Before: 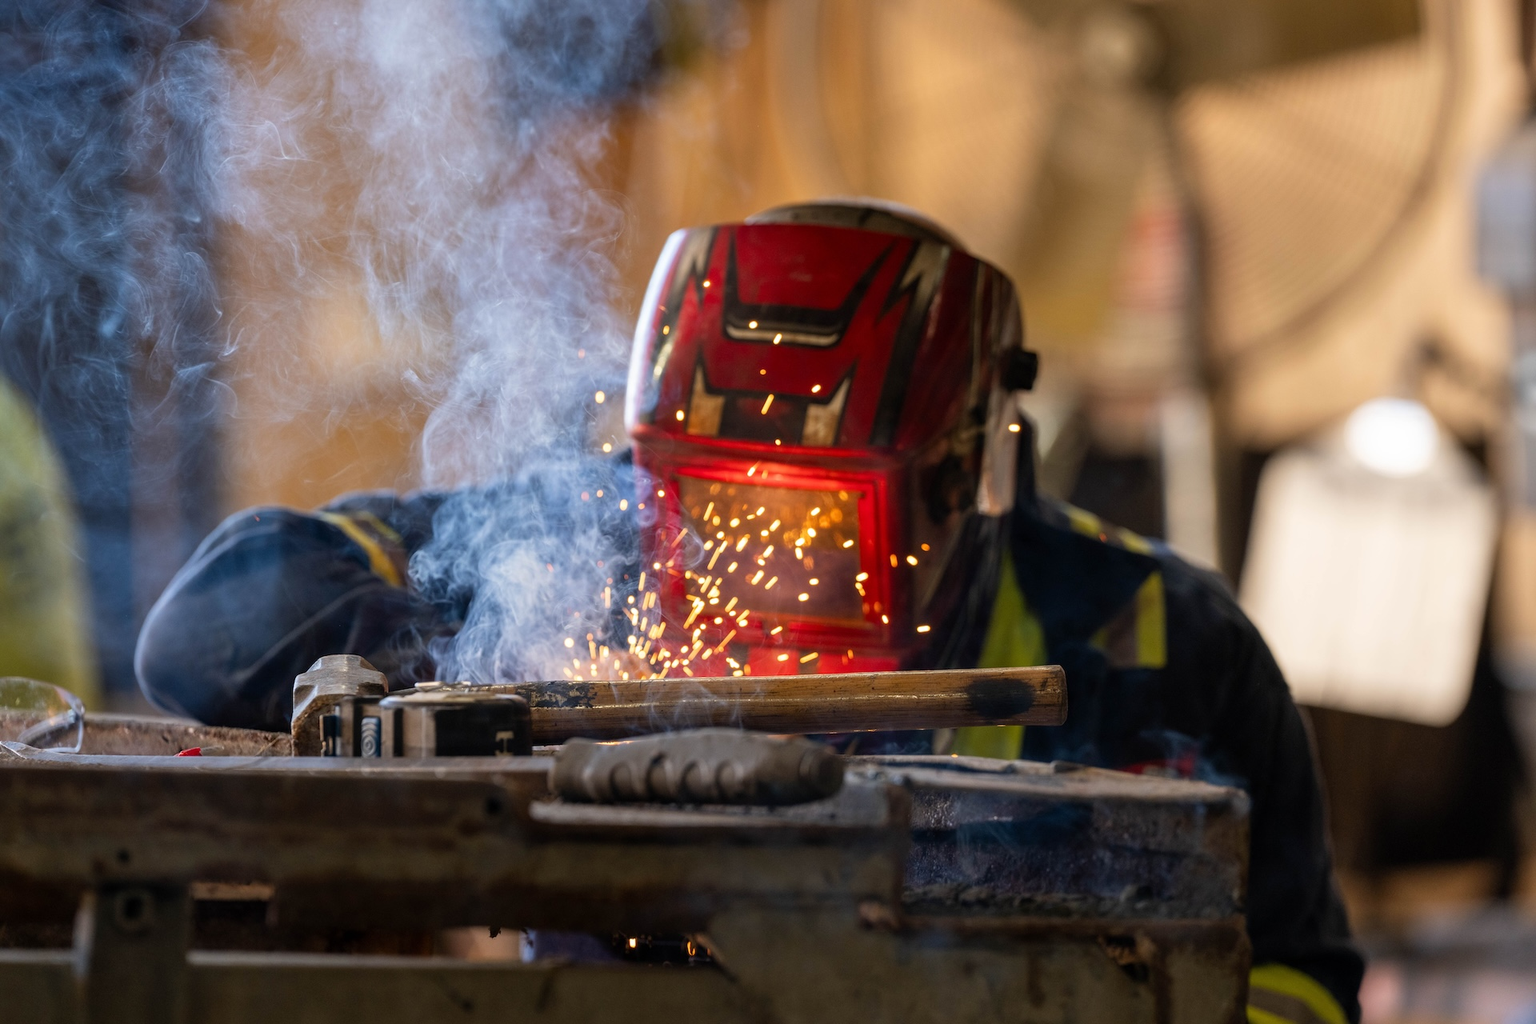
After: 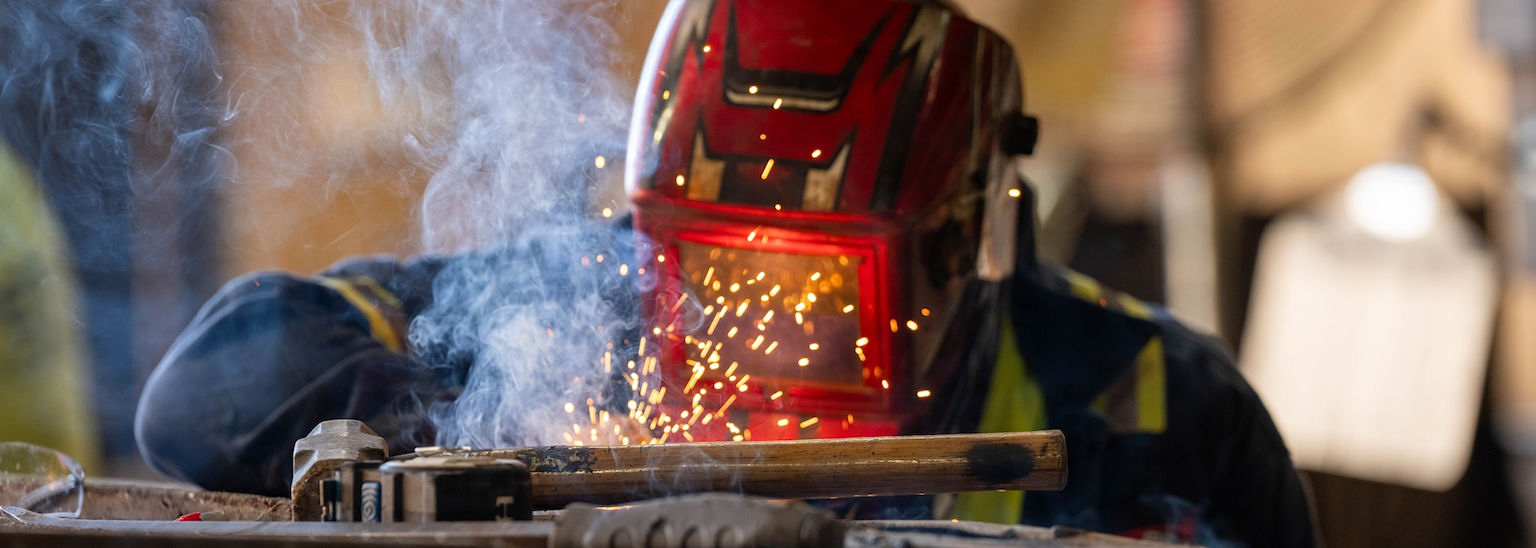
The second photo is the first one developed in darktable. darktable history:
crop and rotate: top 23.043%, bottom 23.437%
tone equalizer: on, module defaults
